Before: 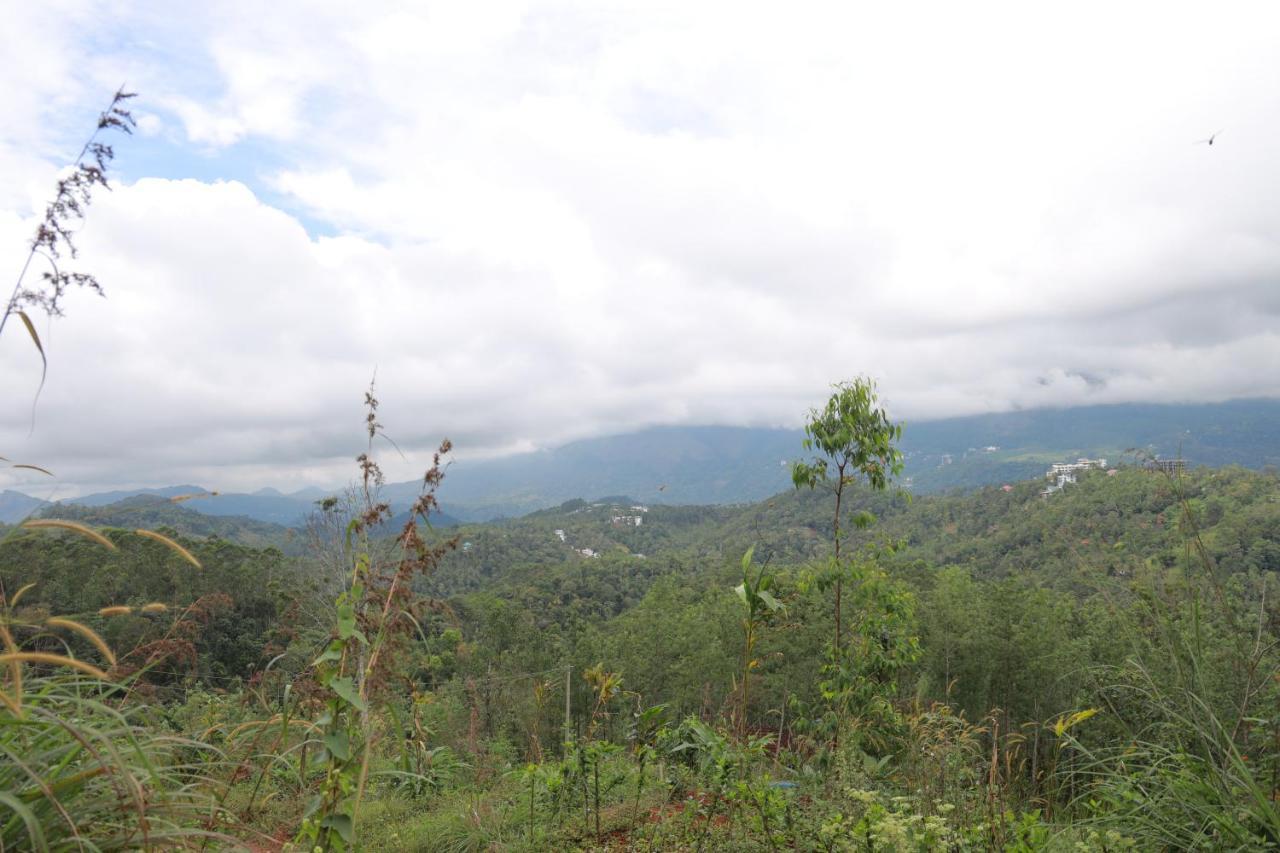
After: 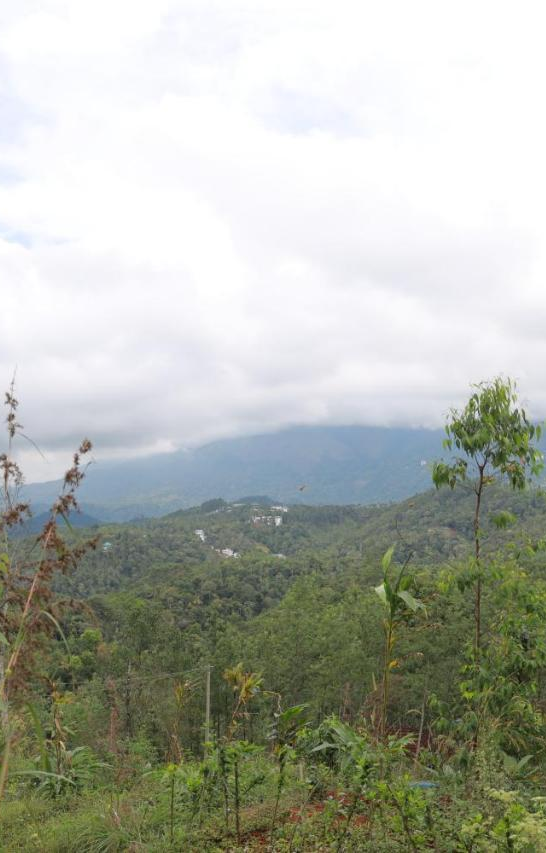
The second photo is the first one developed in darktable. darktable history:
crop: left 28.162%, right 29.16%
